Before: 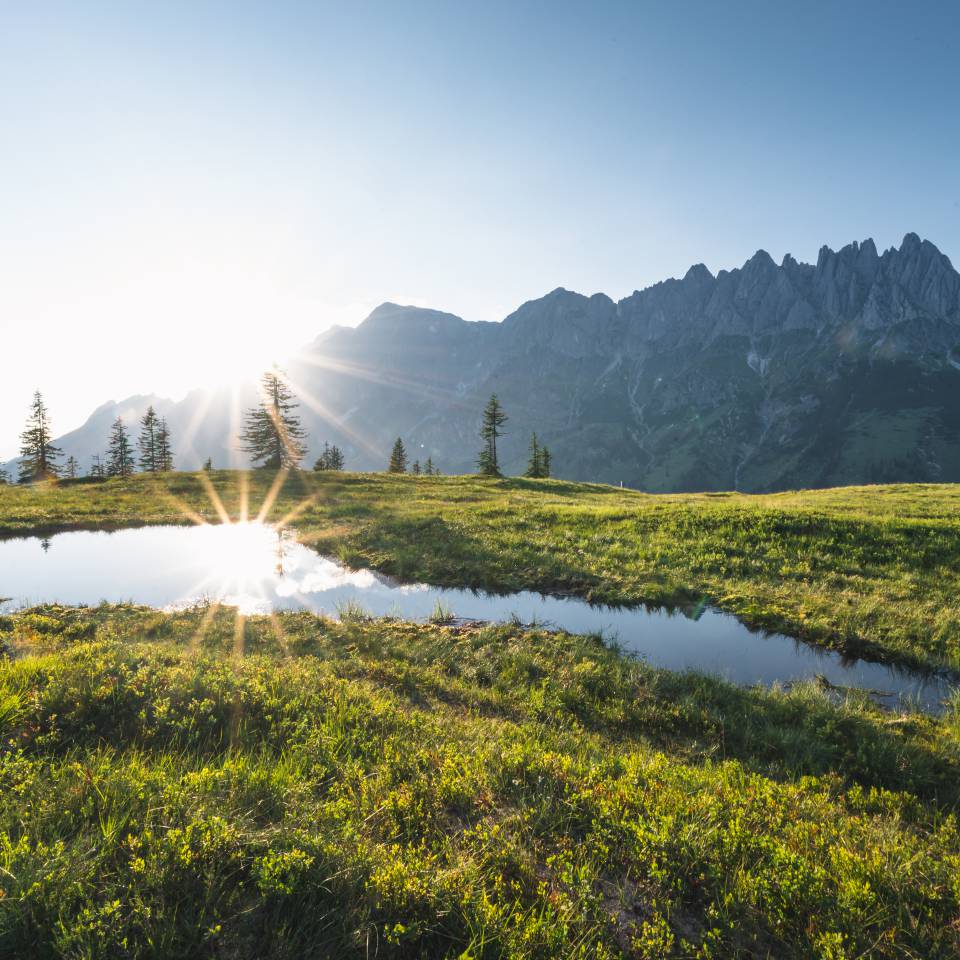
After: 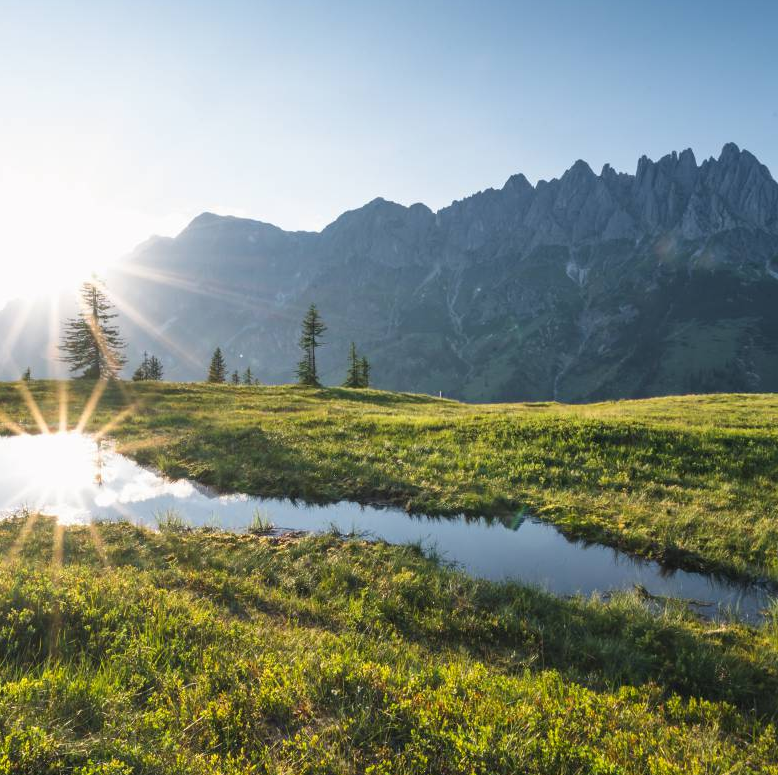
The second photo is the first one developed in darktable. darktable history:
crop: left 18.956%, top 9.432%, right 0.001%, bottom 9.752%
